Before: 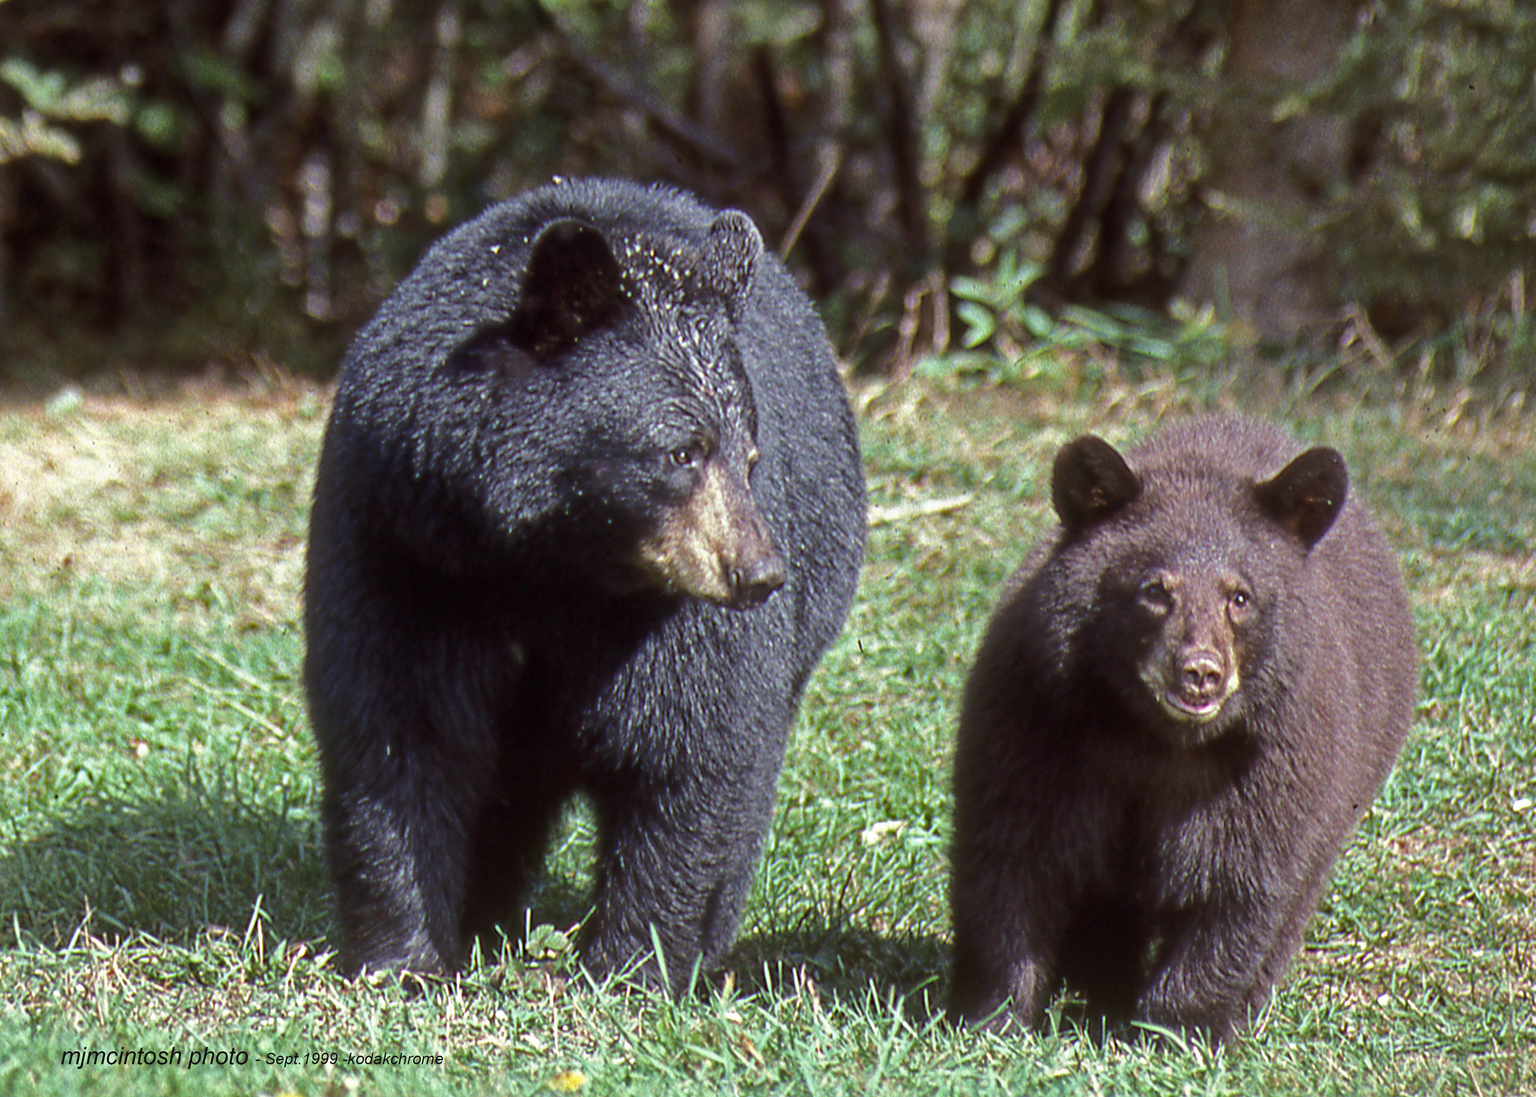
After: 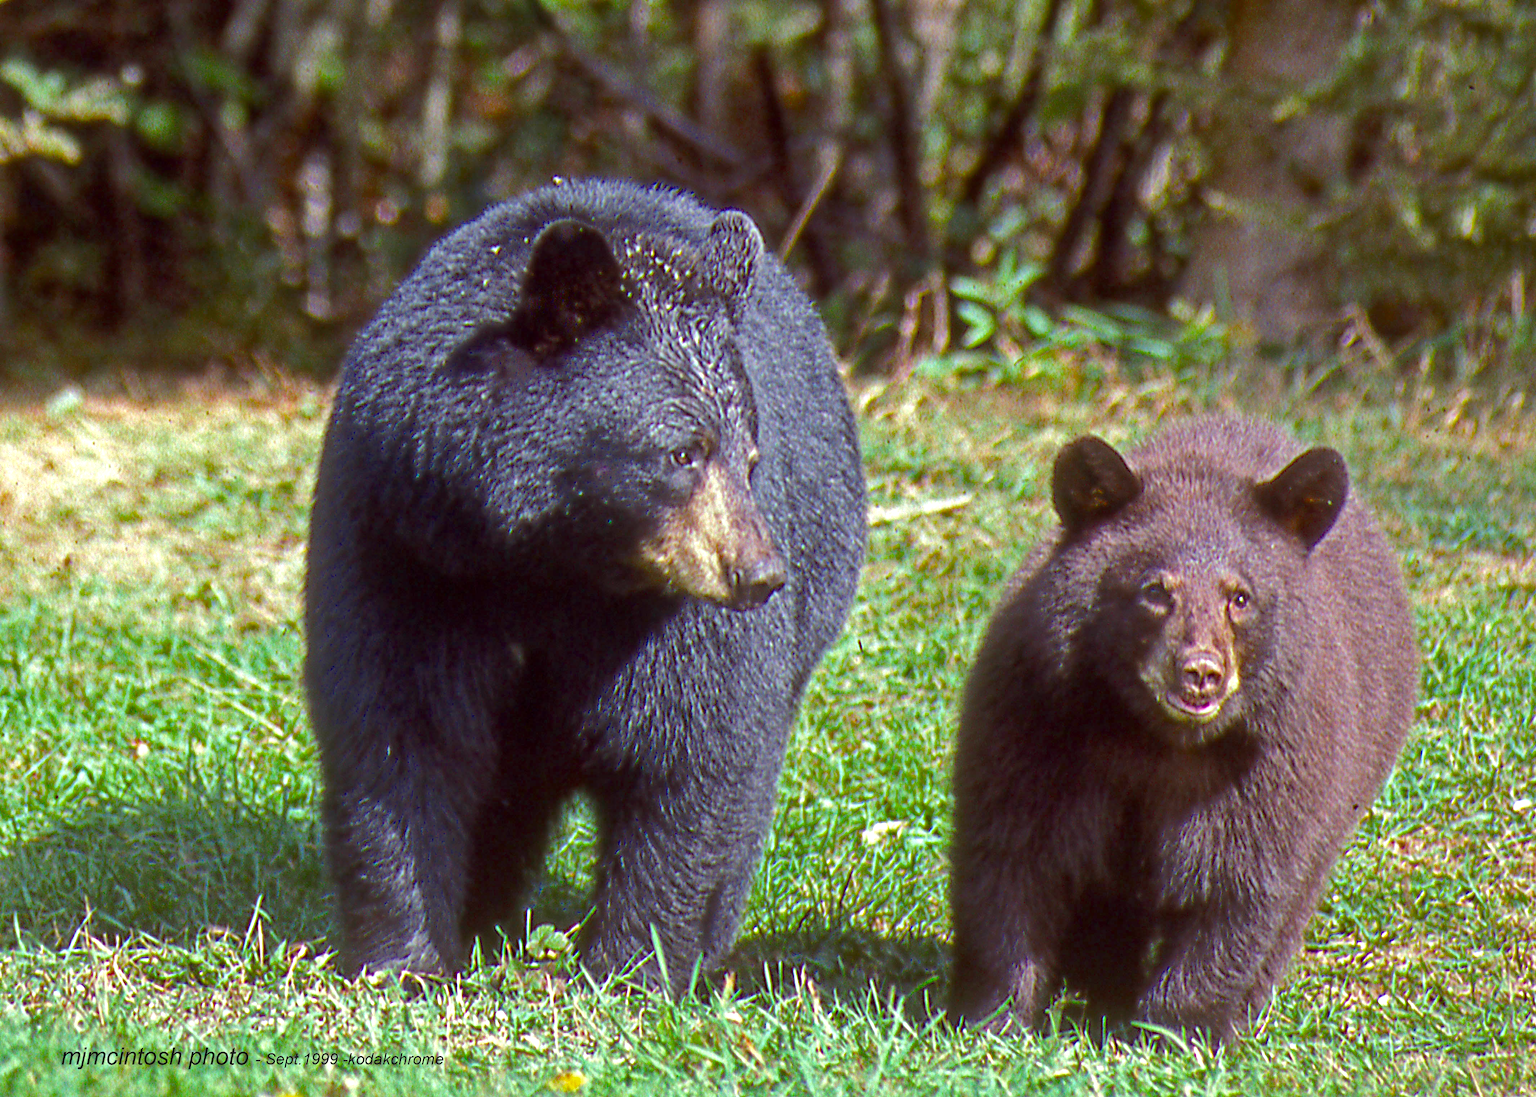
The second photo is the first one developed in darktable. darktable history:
color balance rgb: global offset › hue 170.52°, linear chroma grading › global chroma 15.471%, perceptual saturation grading › global saturation 25.381%, perceptual brilliance grading › highlights 48.026%, perceptual brilliance grading › mid-tones 22.29%, perceptual brilliance grading › shadows -5.936%, global vibrance -8.779%, contrast -12.816%, saturation formula JzAzBz (2021)
tone equalizer: -8 EV 0.242 EV, -7 EV 0.445 EV, -6 EV 0.393 EV, -5 EV 0.243 EV, -3 EV -0.269 EV, -2 EV -0.398 EV, -1 EV -0.421 EV, +0 EV -0.248 EV, edges refinement/feathering 500, mask exposure compensation -1.57 EV, preserve details no
